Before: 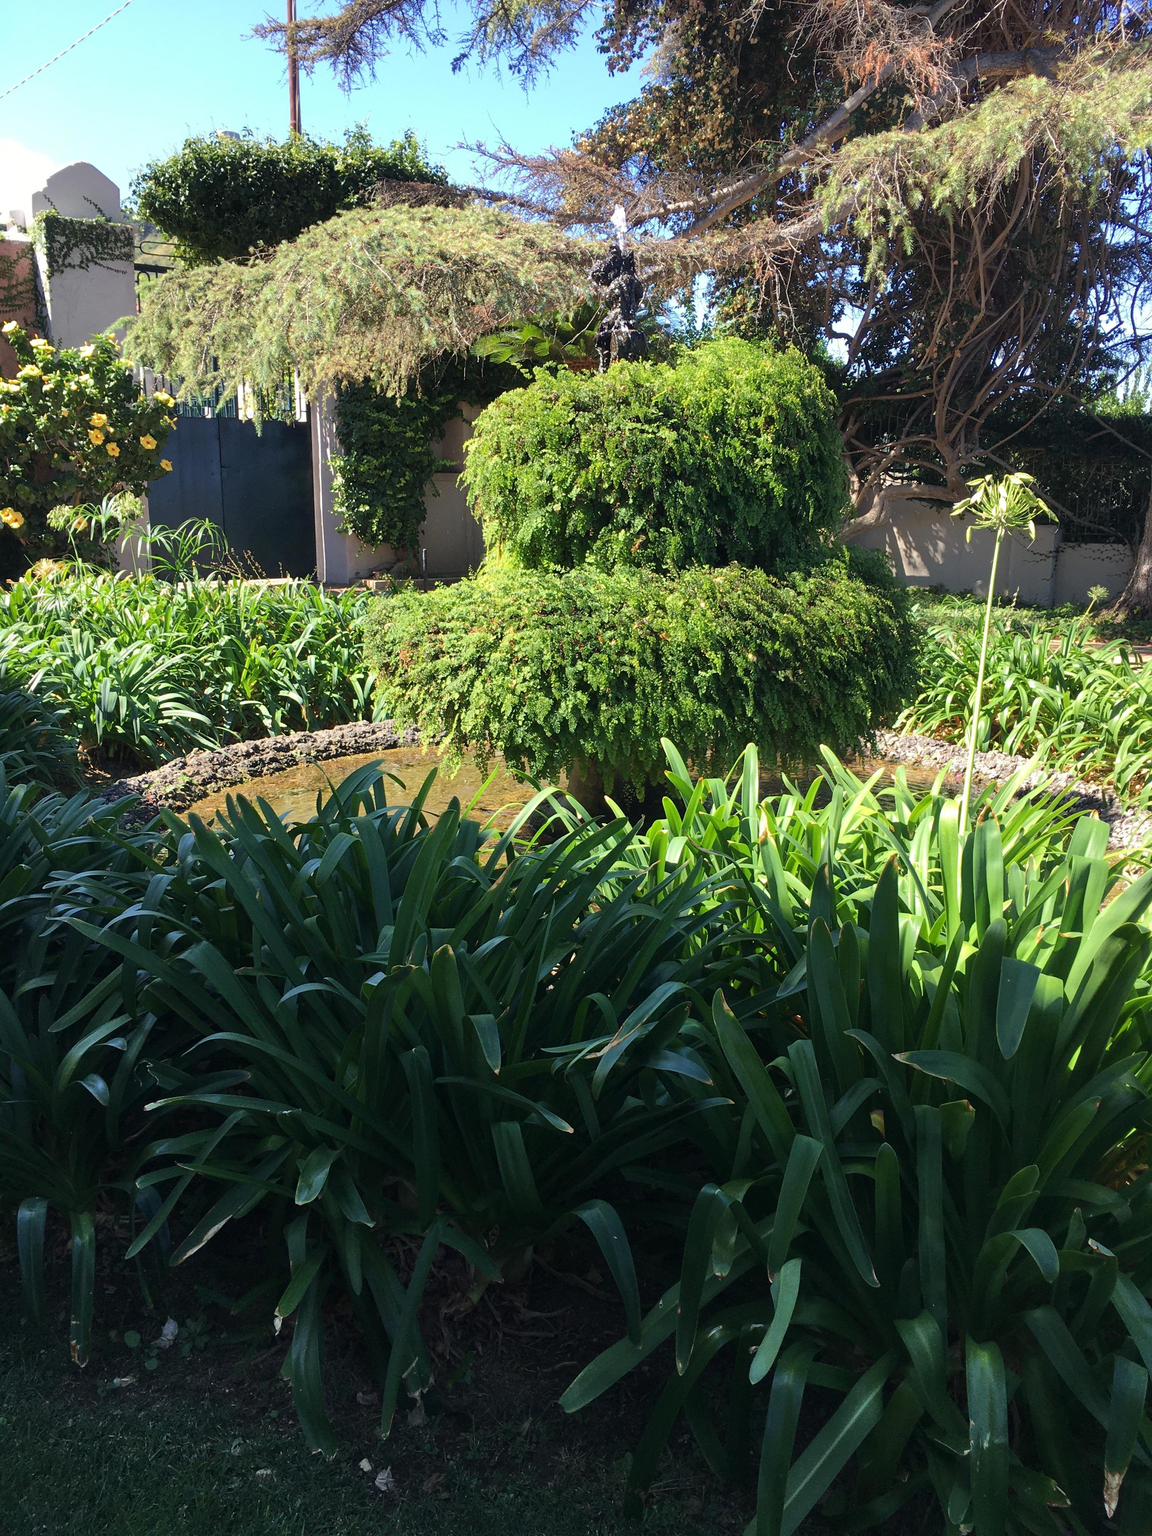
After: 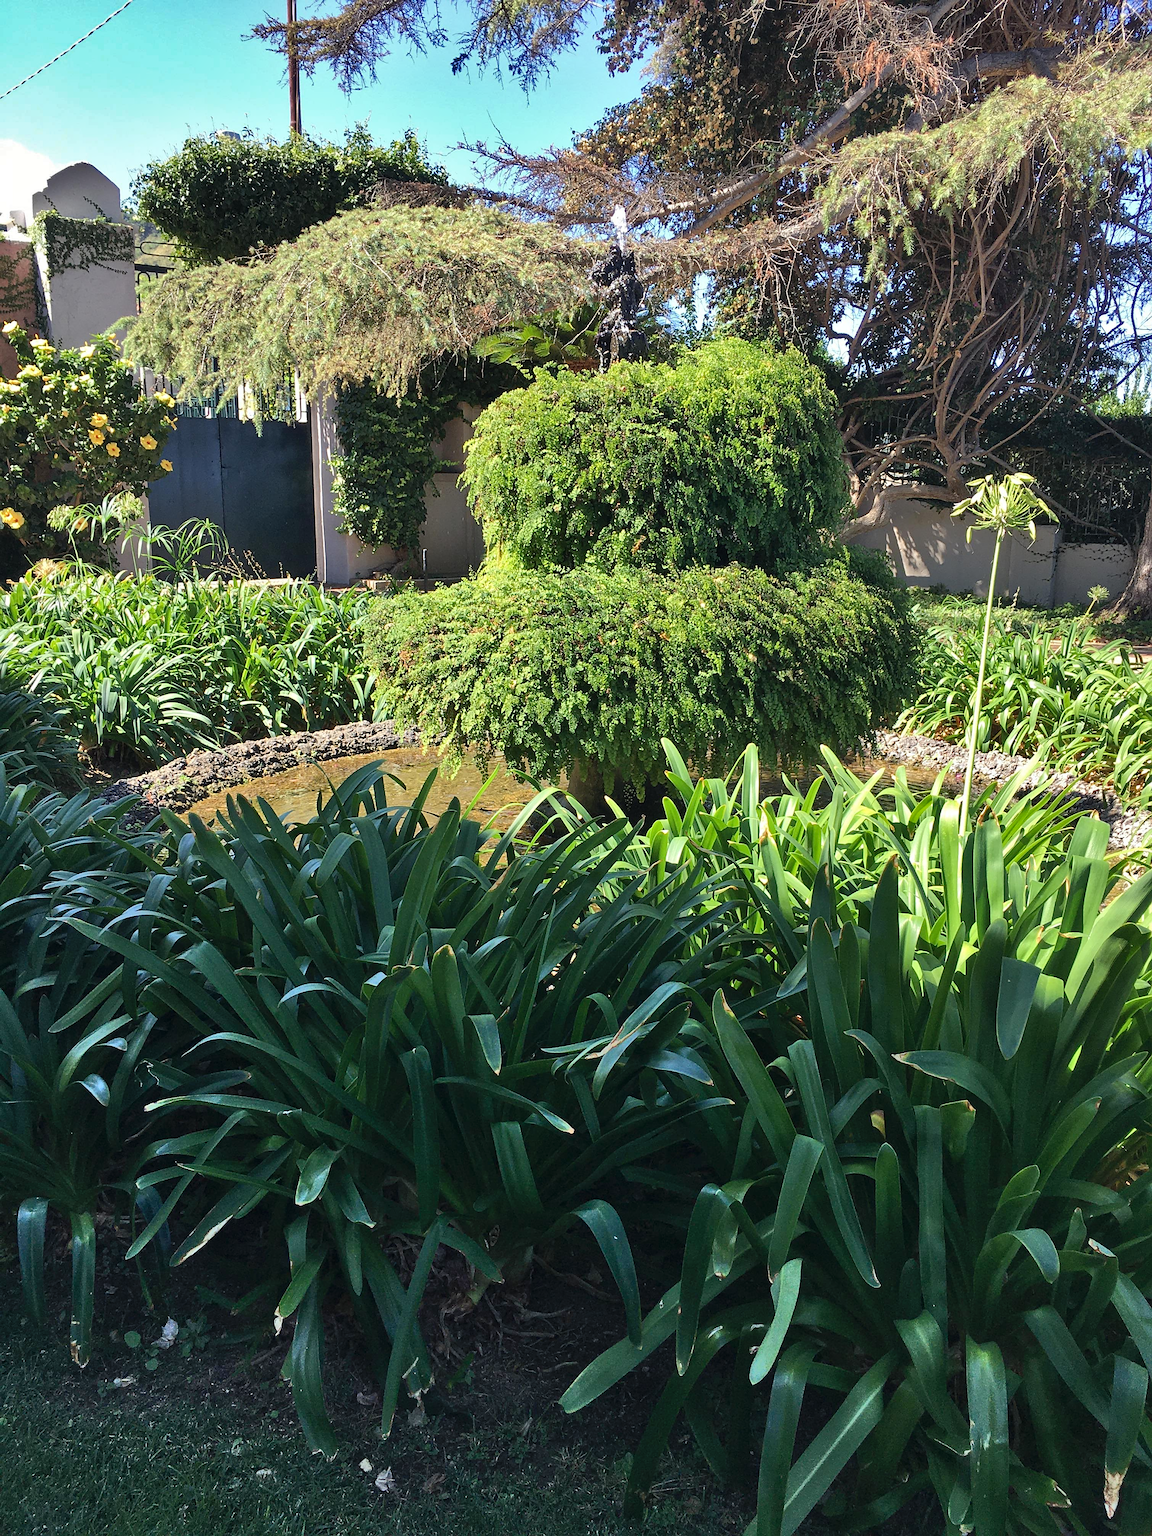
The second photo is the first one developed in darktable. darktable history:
sharpen: on, module defaults
shadows and highlights: radius 100.75, shadows 50.72, highlights -64.32, soften with gaussian
